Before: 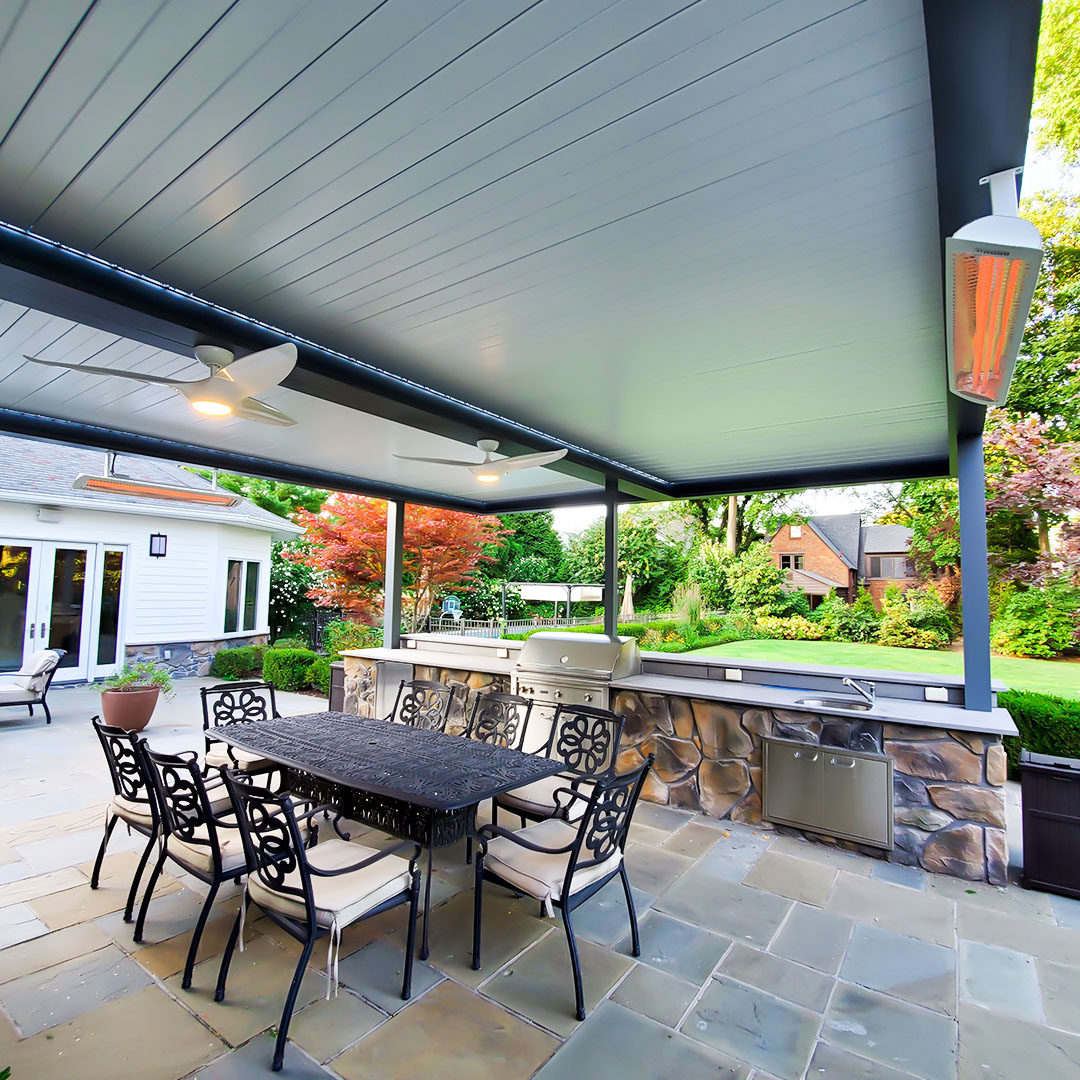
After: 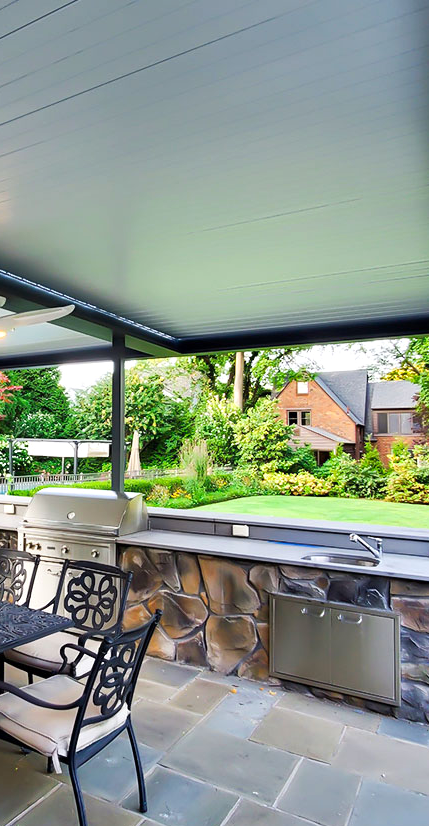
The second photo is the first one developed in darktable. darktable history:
shadows and highlights: white point adjustment 1, soften with gaussian
crop: left 45.721%, top 13.393%, right 14.118%, bottom 10.01%
tone equalizer: on, module defaults
